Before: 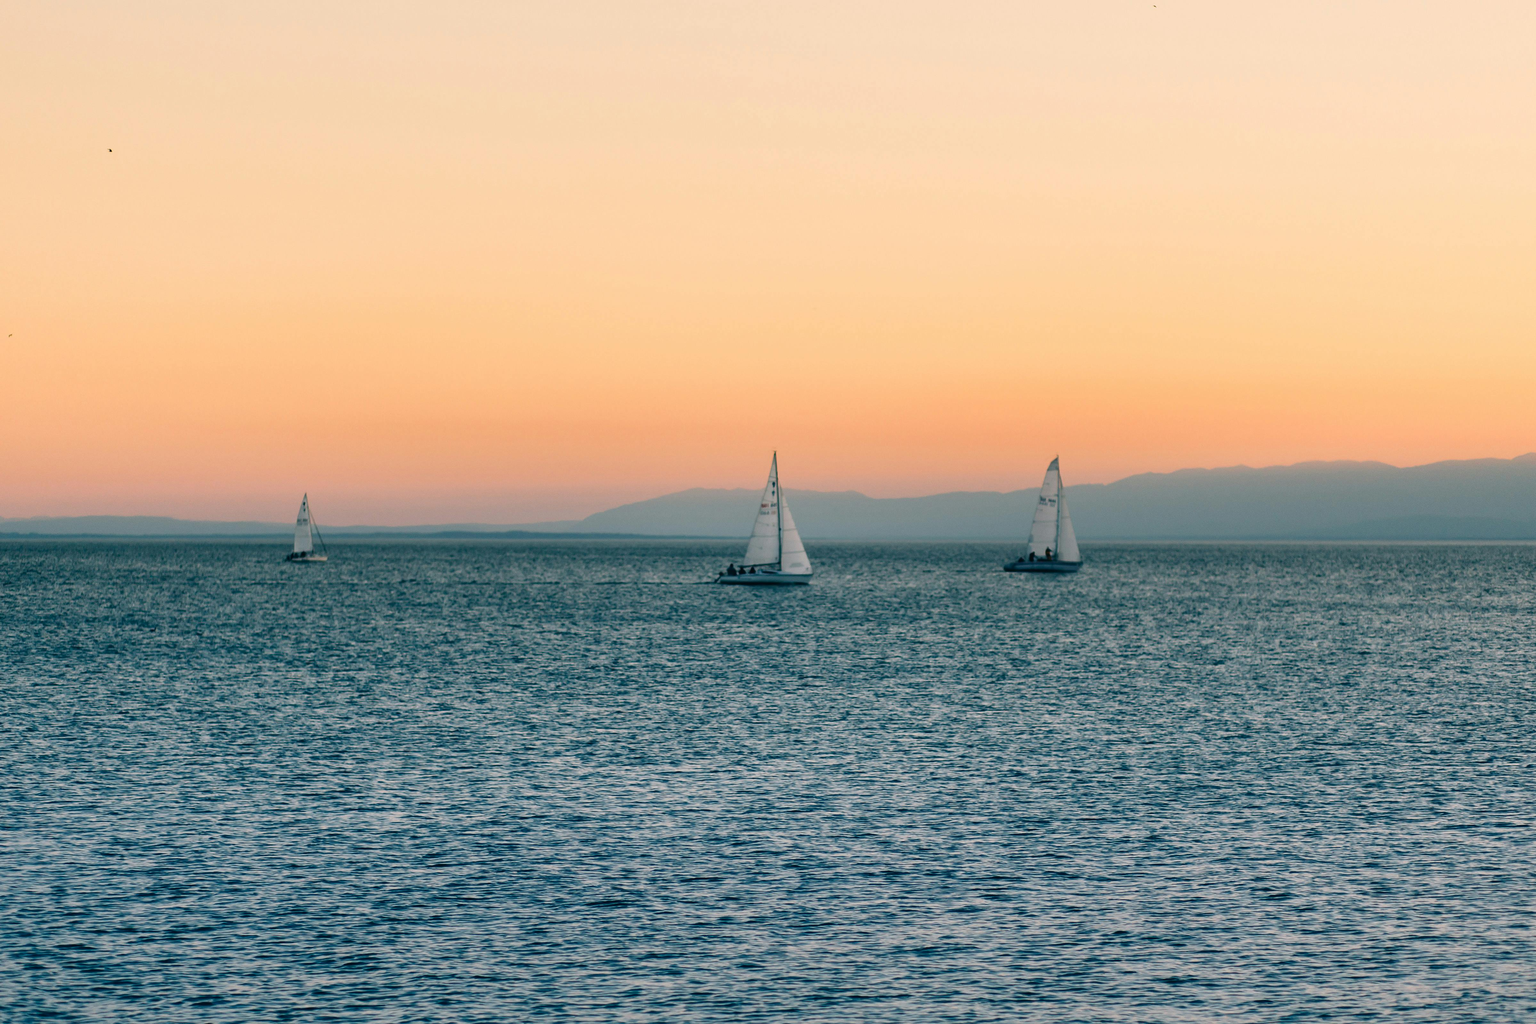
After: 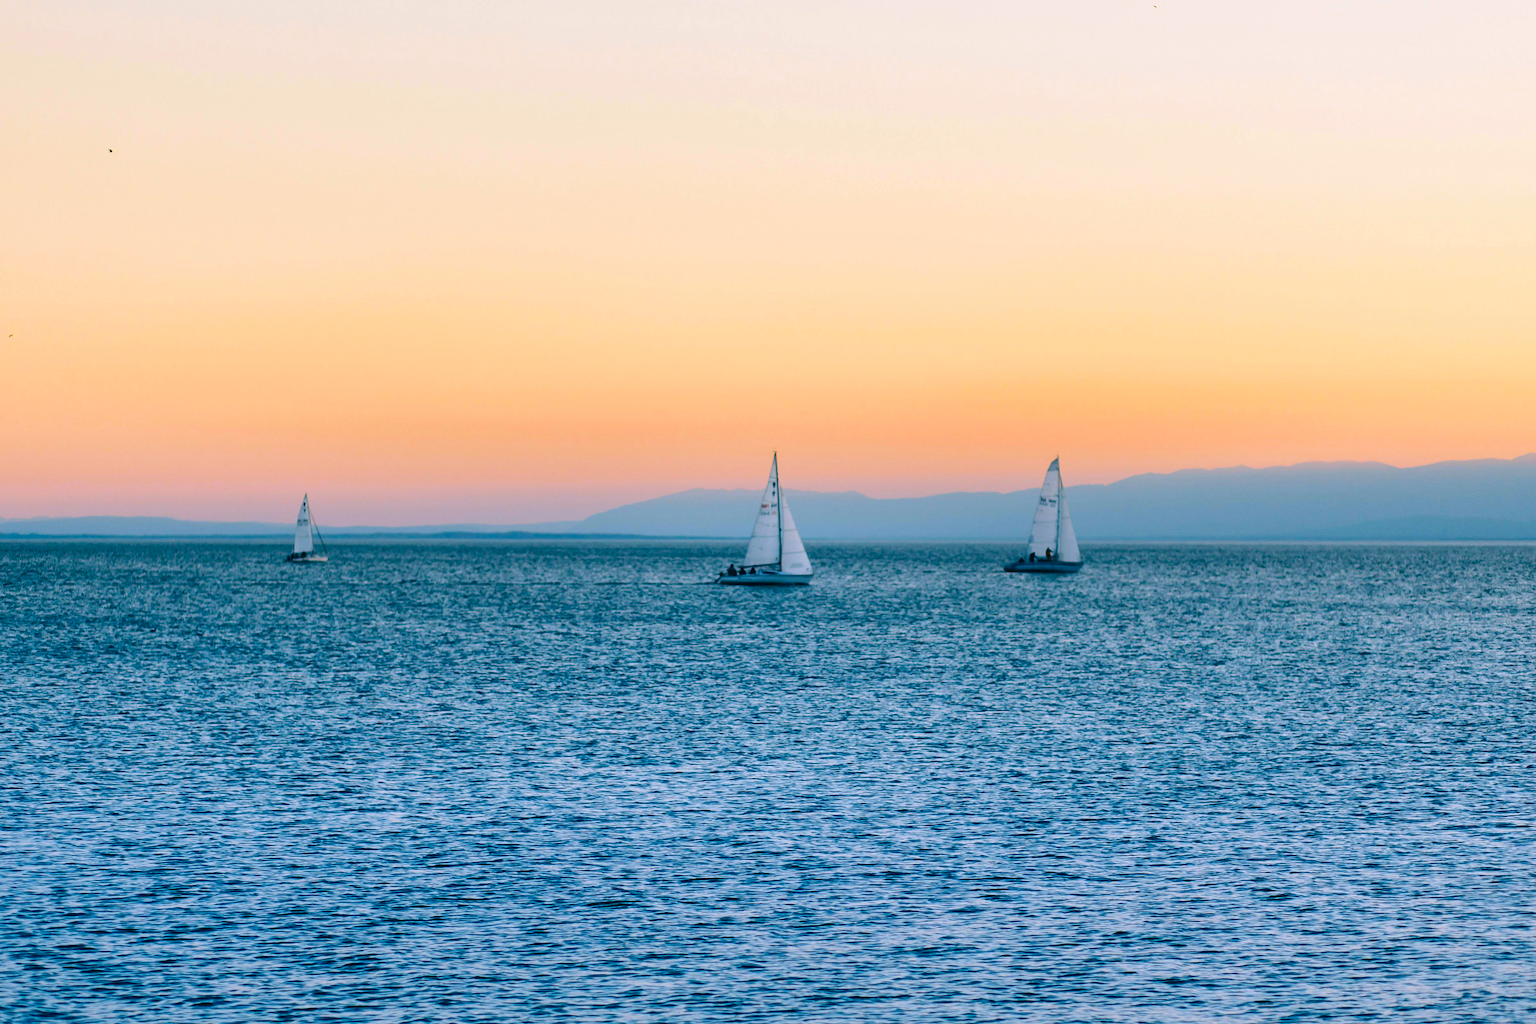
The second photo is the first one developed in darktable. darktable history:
contrast brightness saturation: contrast 0.05
white balance: red 0.926, green 1.003, blue 1.133
levels: mode automatic, gray 50.8%
color balance rgb: perceptual saturation grading › global saturation 25%, perceptual brilliance grading › mid-tones 10%, perceptual brilliance grading › shadows 15%, global vibrance 20%
